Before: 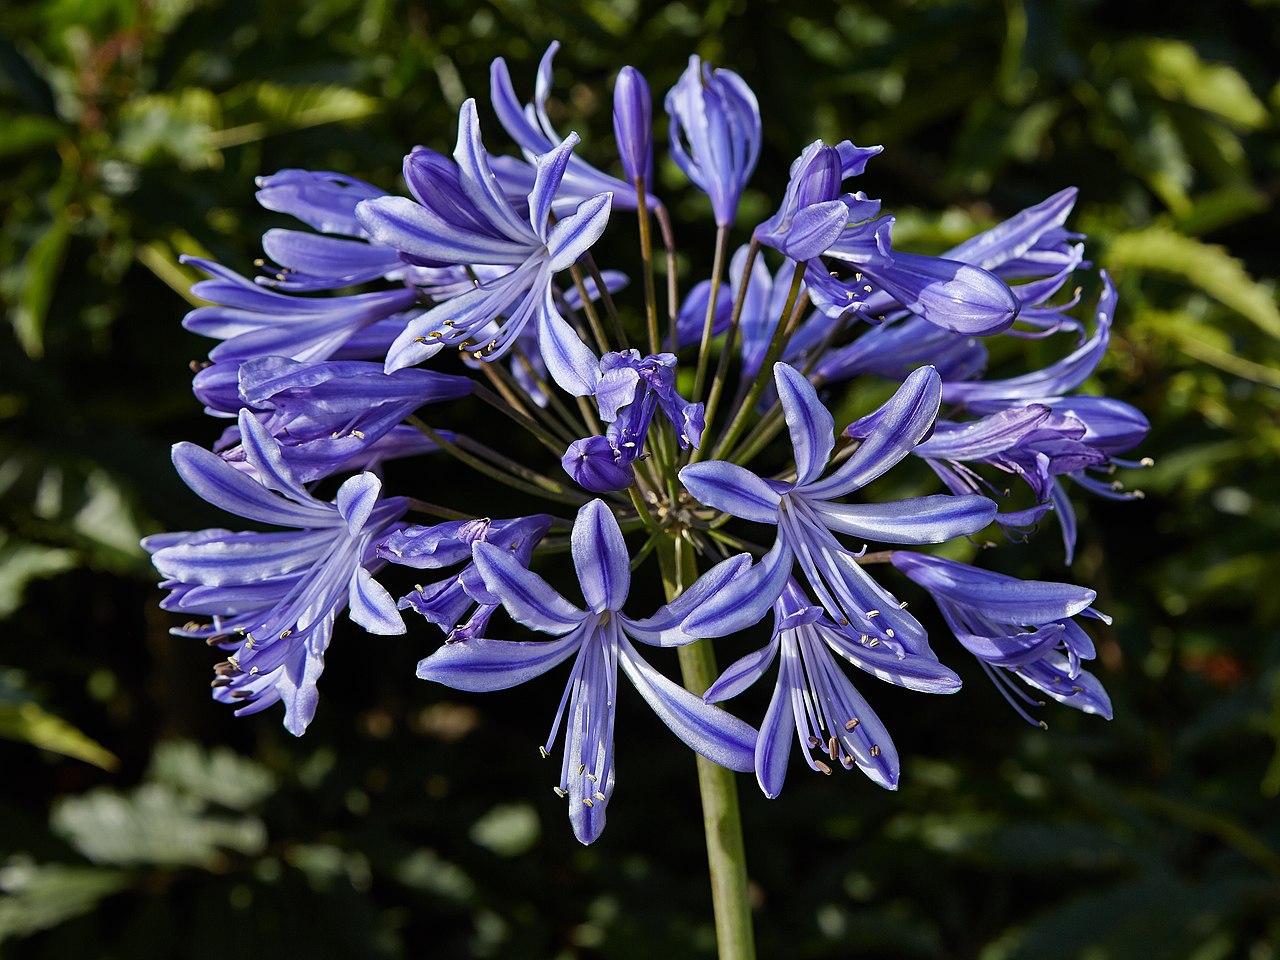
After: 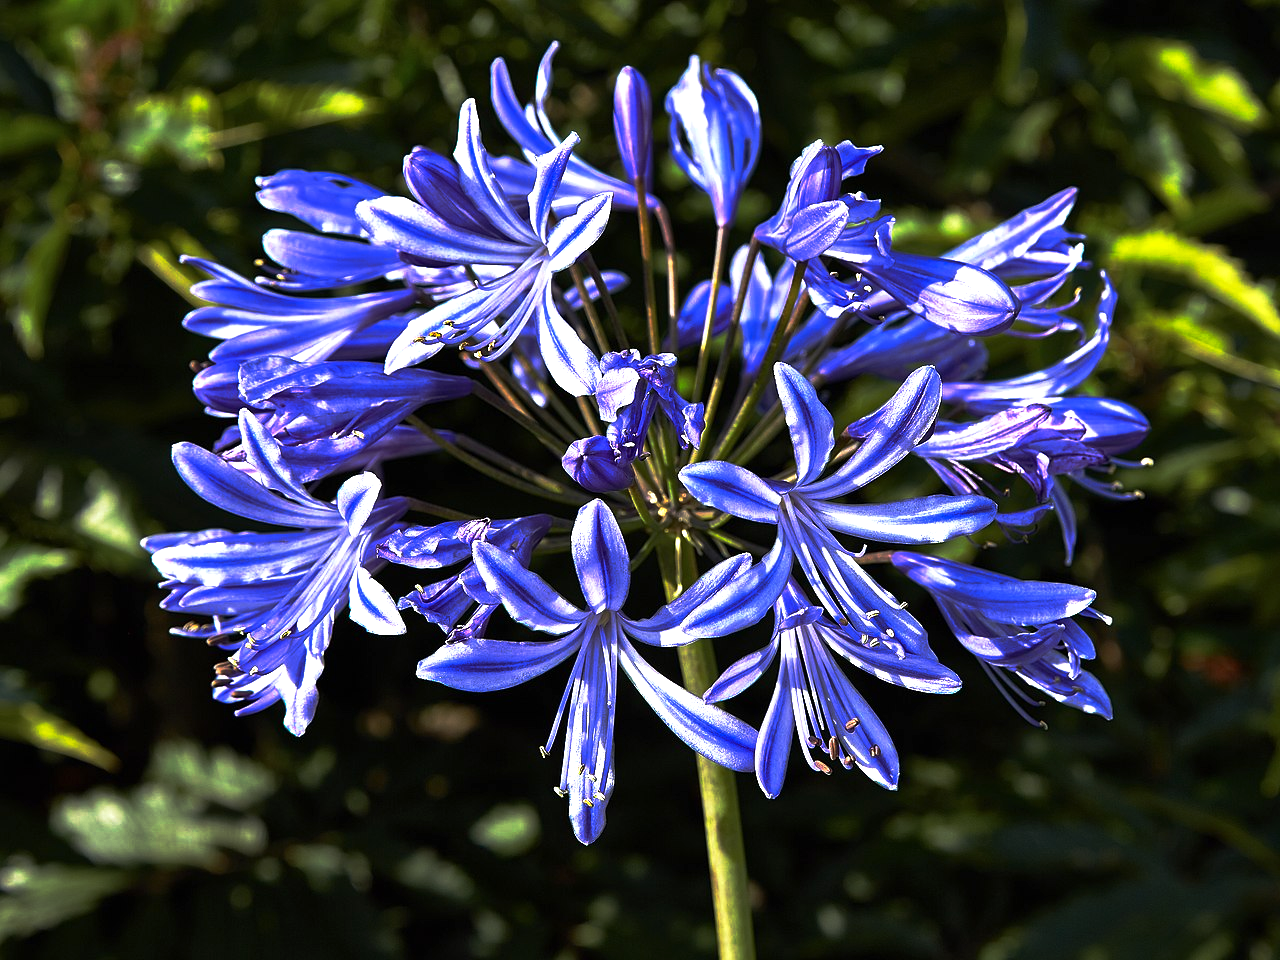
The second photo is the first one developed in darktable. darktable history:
exposure: exposure 1.146 EV, compensate highlight preservation false
base curve: curves: ch0 [(0, 0) (0.564, 0.291) (0.802, 0.731) (1, 1)], preserve colors none
